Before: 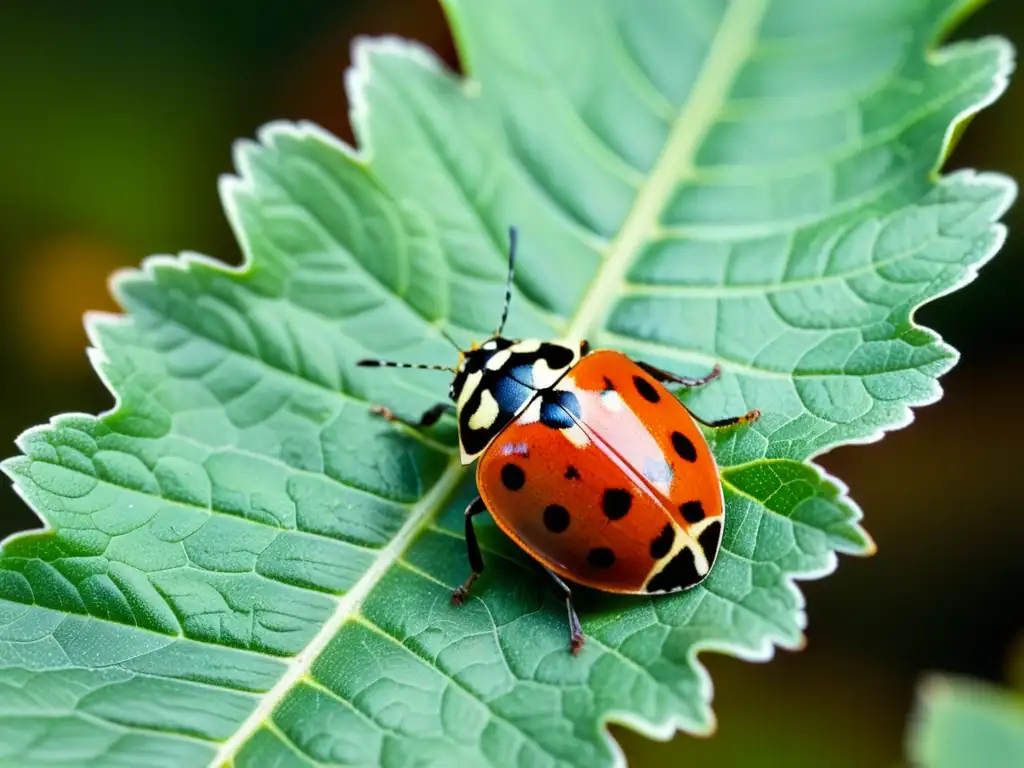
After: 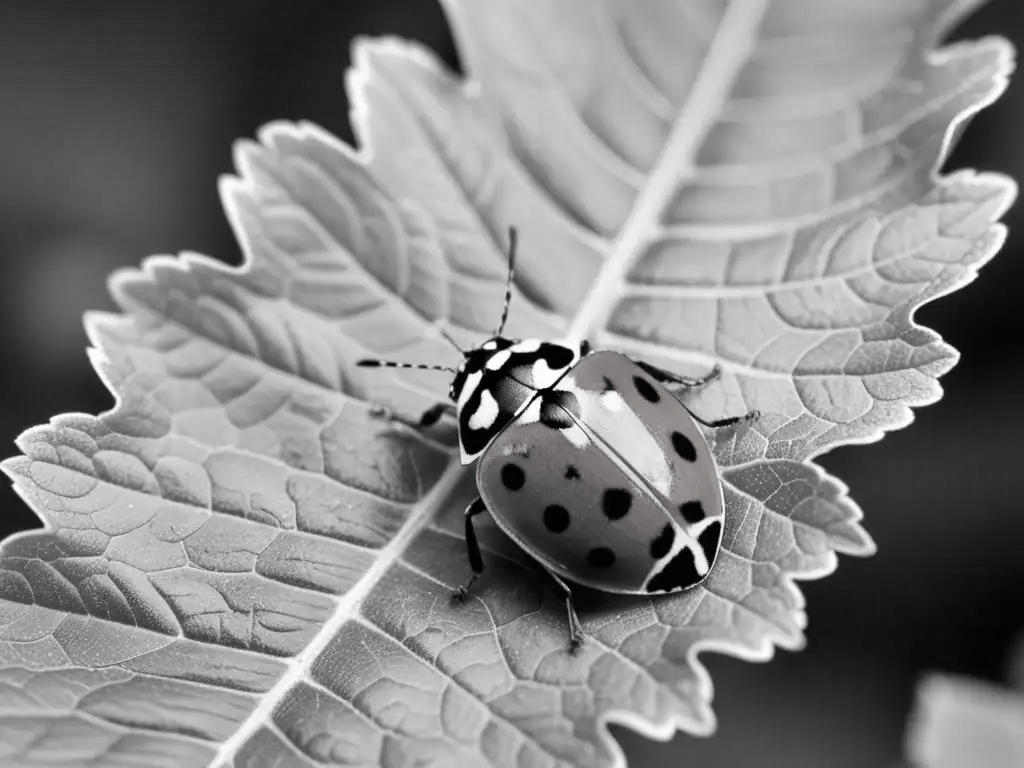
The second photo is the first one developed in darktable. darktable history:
contrast brightness saturation: saturation -0.982
shadows and highlights: soften with gaussian
